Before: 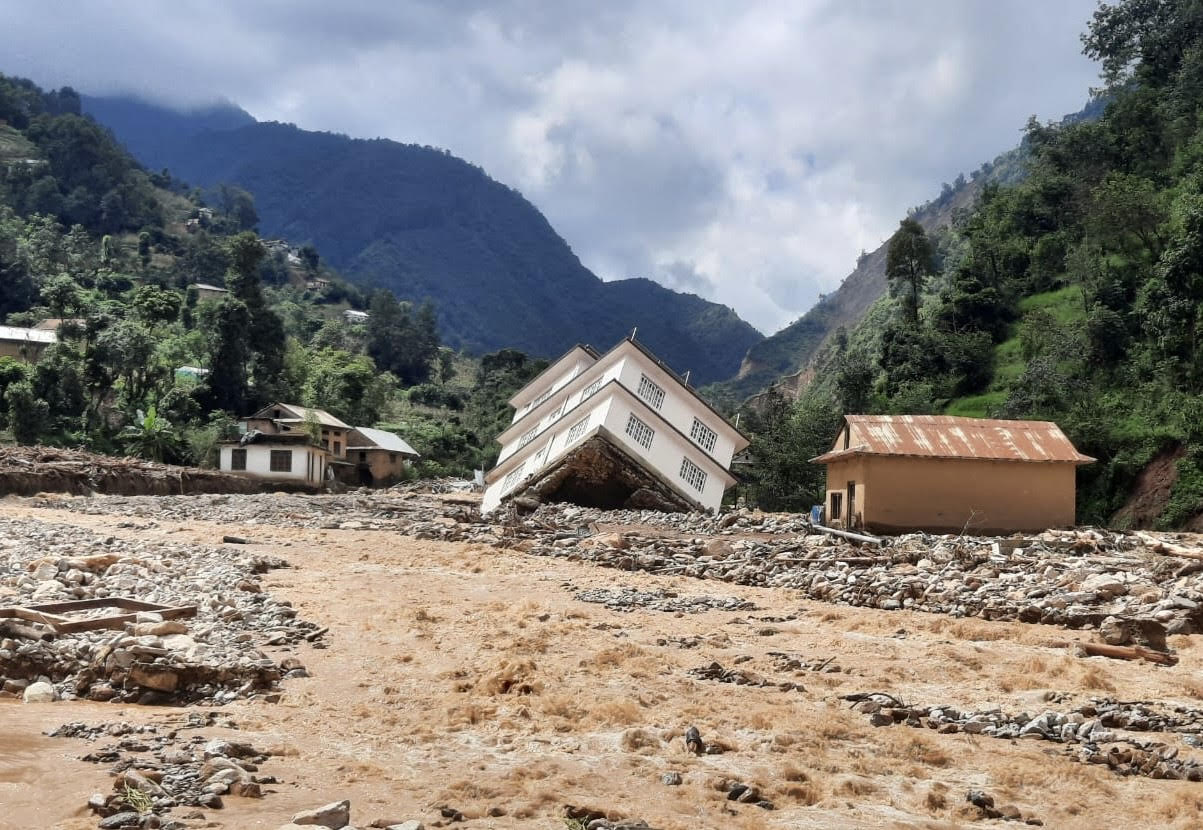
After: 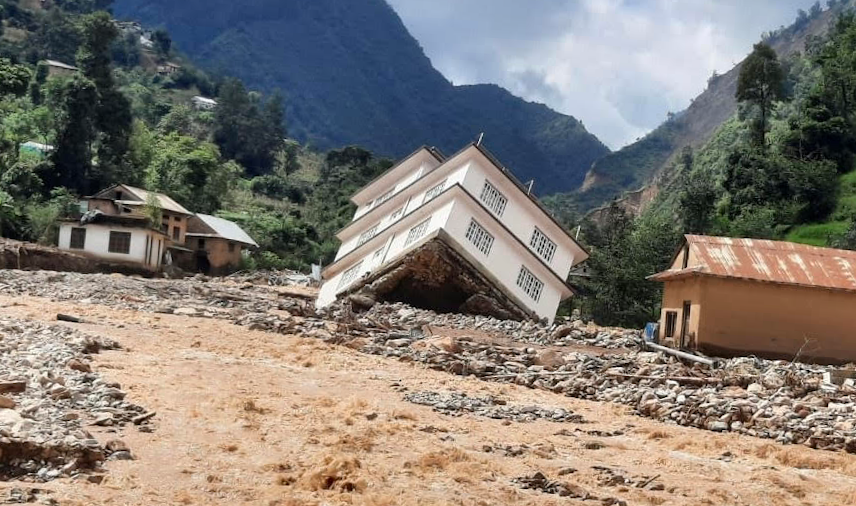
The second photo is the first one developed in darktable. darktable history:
crop and rotate: angle -3.84°, left 9.738%, top 21.282%, right 12.347%, bottom 11.949%
